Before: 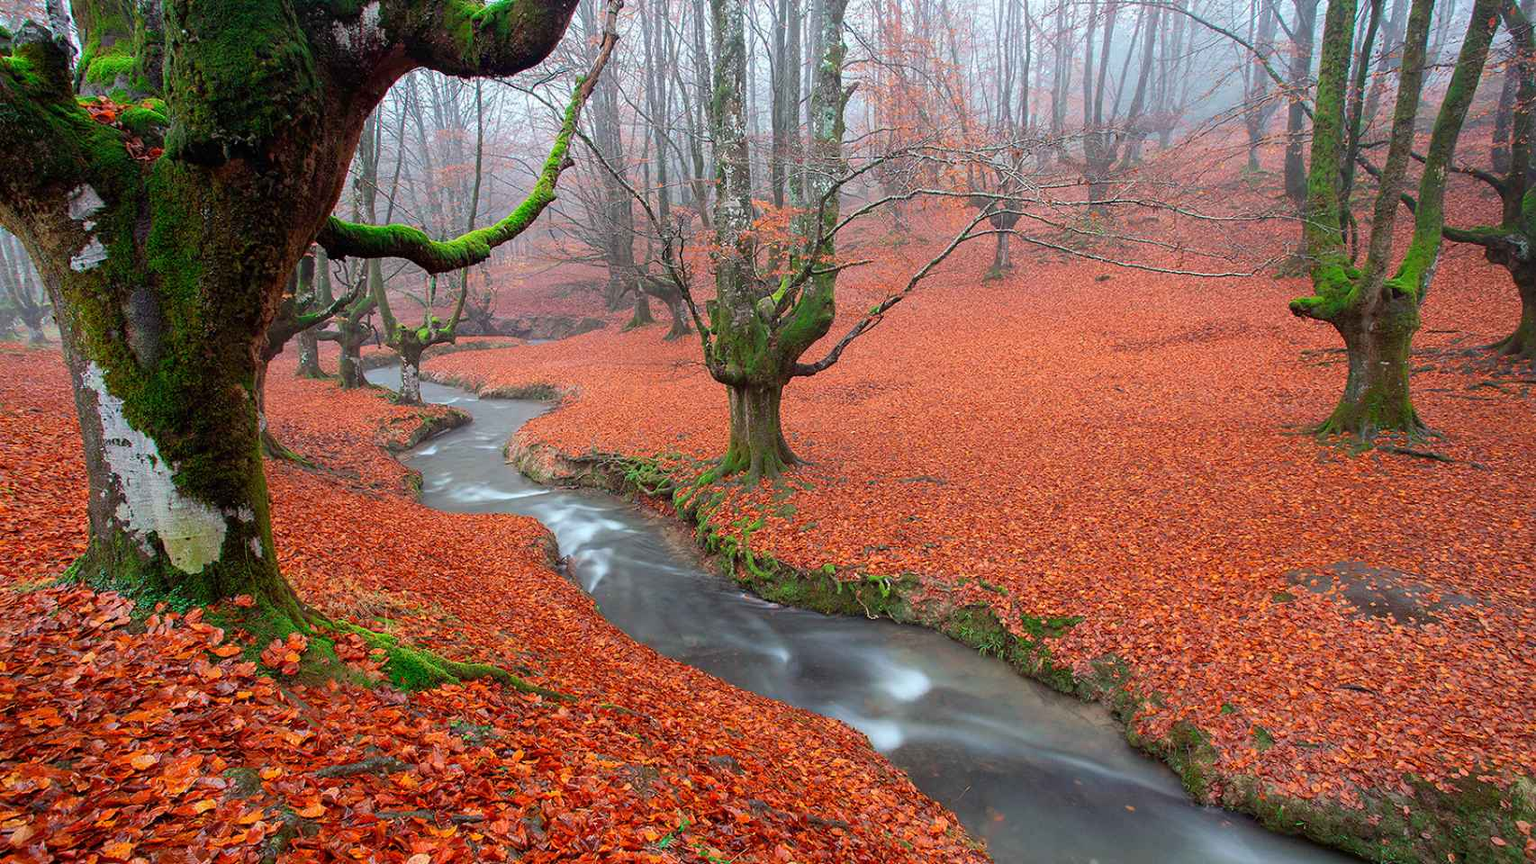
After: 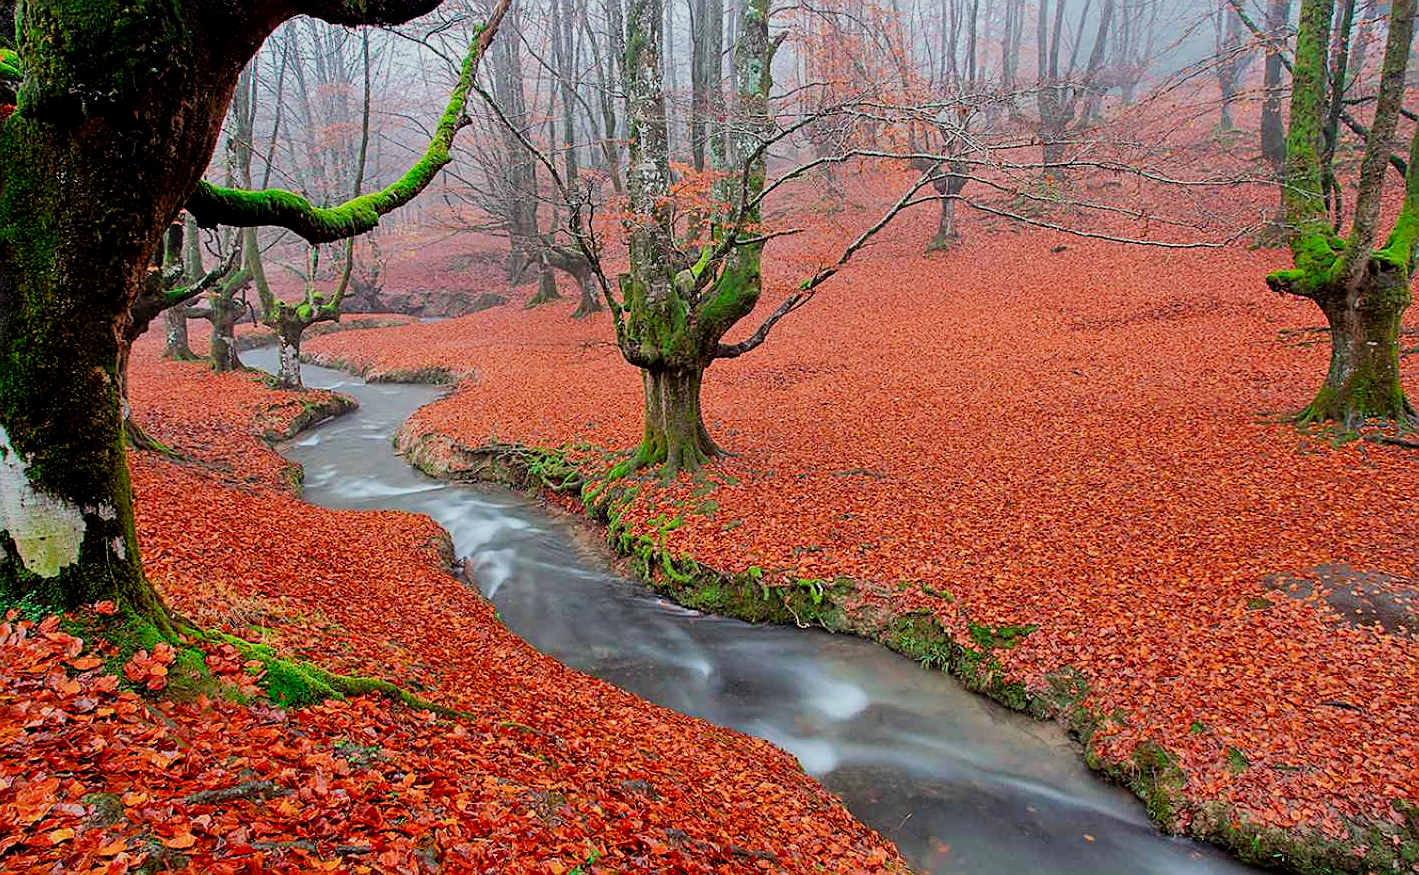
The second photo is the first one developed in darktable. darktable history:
contrast brightness saturation: brightness -0.09
filmic rgb: black relative exposure -7.65 EV, white relative exposure 4.56 EV, threshold 5.98 EV, hardness 3.61, contrast 1.049, enable highlight reconstruction true
crop: left 9.772%, top 6.303%, right 7.036%, bottom 2.529%
exposure: exposure 0.203 EV, compensate exposure bias true, compensate highlight preservation false
sharpen: on, module defaults
tone equalizer: -8 EV 0.029 EV, -7 EV -0.018 EV, -6 EV 0.043 EV, -5 EV 0.028 EV, -4 EV 0.284 EV, -3 EV 0.62 EV, -2 EV 0.563 EV, -1 EV 0.203 EV, +0 EV 0.041 EV
color balance rgb: shadows lift › luminance -20.142%, perceptual saturation grading › global saturation 10.26%, contrast 4.892%
